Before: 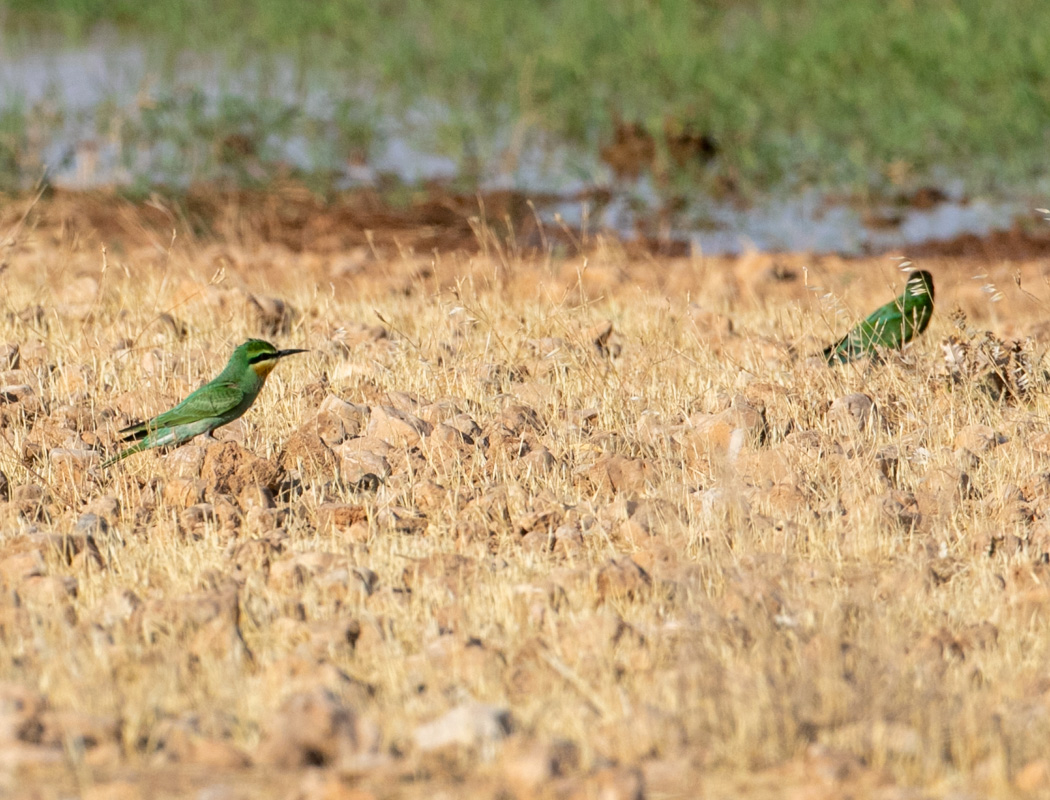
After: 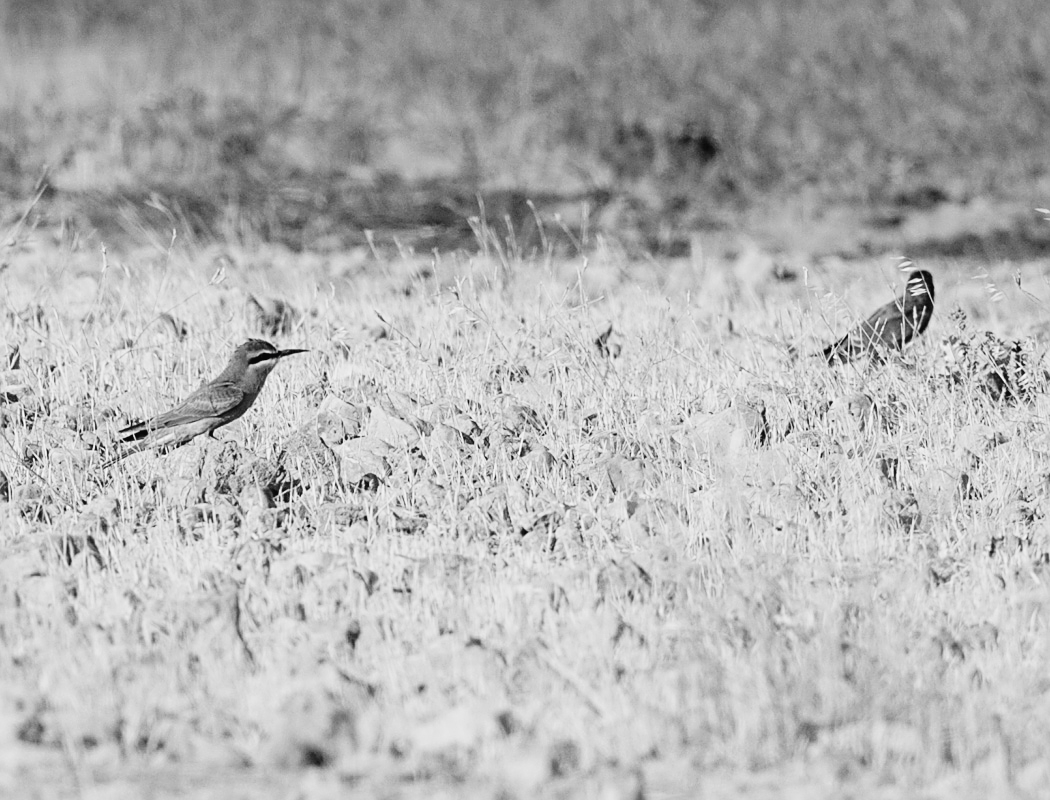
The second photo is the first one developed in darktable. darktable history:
tone curve: curves: ch0 [(0, 0.022) (0.114, 0.096) (0.282, 0.299) (0.456, 0.51) (0.613, 0.693) (0.786, 0.843) (0.999, 0.949)]; ch1 [(0, 0) (0.384, 0.365) (0.463, 0.447) (0.486, 0.474) (0.503, 0.5) (0.535, 0.522) (0.555, 0.546) (0.593, 0.599) (0.755, 0.793) (1, 1)]; ch2 [(0, 0) (0.369, 0.375) (0.449, 0.434) (0.501, 0.5) (0.528, 0.517) (0.561, 0.57) (0.612, 0.631) (0.668, 0.659) (1, 1)], preserve colors none
sharpen: on, module defaults
color calibration: output gray [0.714, 0.278, 0, 0], illuminant as shot in camera, x 0.358, y 0.373, temperature 4628.91 K
